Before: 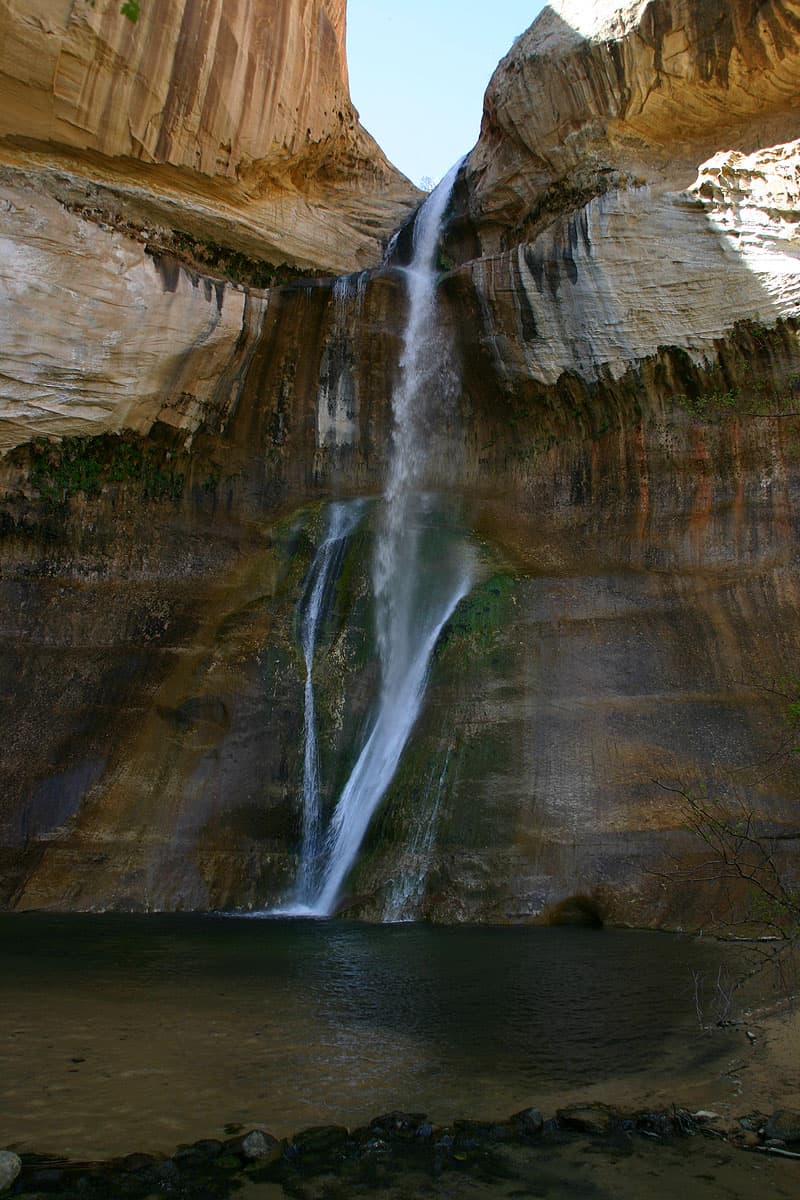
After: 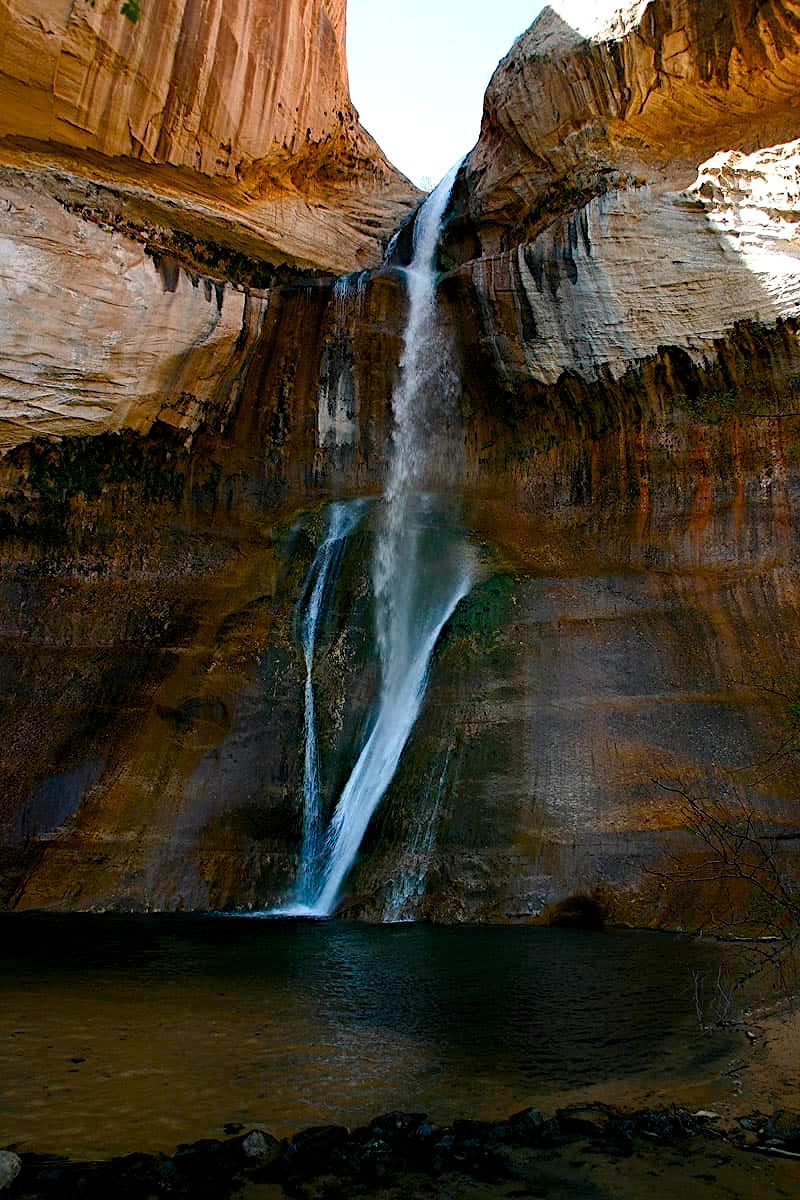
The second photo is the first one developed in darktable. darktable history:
contrast equalizer "soft": y [[0.5, 0.488, 0.462, 0.461, 0.491, 0.5], [0.5 ×6], [0.5 ×6], [0 ×6], [0 ×6]]
diffuse or sharpen "_builtin_sharpen demosaicing | AA filter": edge sensitivity 1, 1st order anisotropy 100%, 2nd order anisotropy 100%, 3rd order anisotropy 100%, 4th order anisotropy 100%, 1st order speed -25%, 2nd order speed -25%, 3rd order speed -25%, 4th order speed -25%
haze removal: strength -0.05
tone equalizer "_builtin_contrast tone curve | soft": -8 EV -0.417 EV, -7 EV -0.389 EV, -6 EV -0.333 EV, -5 EV -0.222 EV, -3 EV 0.222 EV, -2 EV 0.333 EV, -1 EV 0.389 EV, +0 EV 0.417 EV, edges refinement/feathering 500, mask exposure compensation -1.57 EV, preserve details no
color equalizer "creative | pacific": saturation › orange 1.03, saturation › yellow 0.883, saturation › green 0.883, saturation › blue 1.08, saturation › magenta 1.05, hue › orange -4.88, hue › green 8.78, brightness › red 1.06, brightness › orange 1.08, brightness › yellow 0.916, brightness › green 0.916, brightness › cyan 1.04, brightness › blue 1.12, brightness › magenta 1.07
rgb primaries "creative | pacific": red hue -0.042, red purity 1.1, green hue 0.047, green purity 1.12, blue hue -0.089, blue purity 0.88
diffuse or sharpen "bloom 10%": radius span 32, 1st order speed 50%, 2nd order speed 50%, 3rd order speed 50%, 4th order speed 50% | blend: blend mode normal, opacity 10%; mask: uniform (no mask)
color balance rgb "creative | pacific": shadows lift › chroma 1%, shadows lift › hue 240.84°, highlights gain › chroma 2%, highlights gain › hue 73.2°, global offset › luminance -0.5%, perceptual saturation grading › global saturation 20%, perceptual saturation grading › highlights -25%, perceptual saturation grading › shadows 50%, global vibrance 15%
